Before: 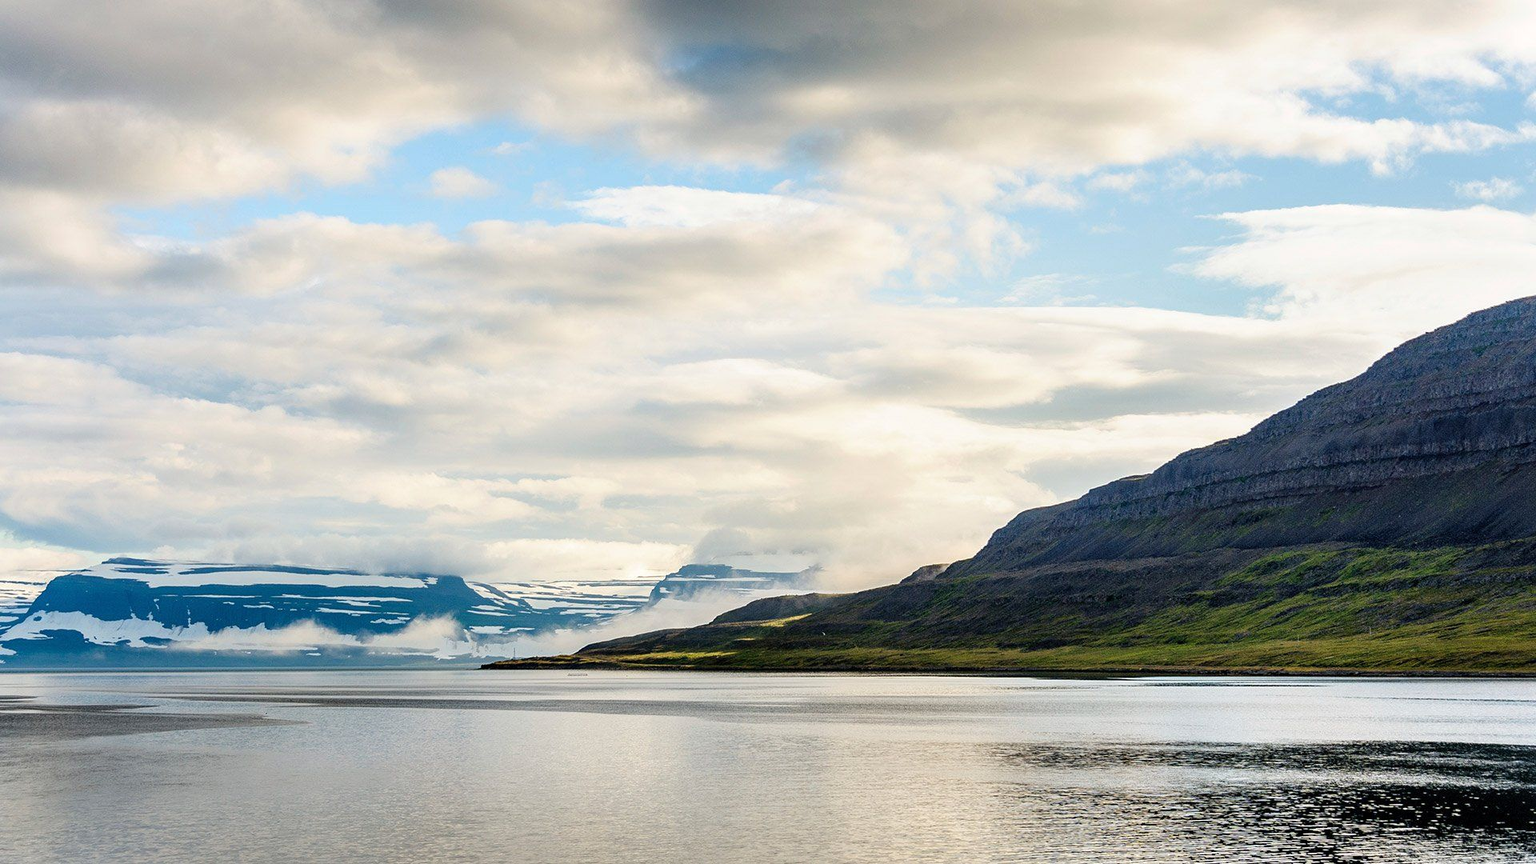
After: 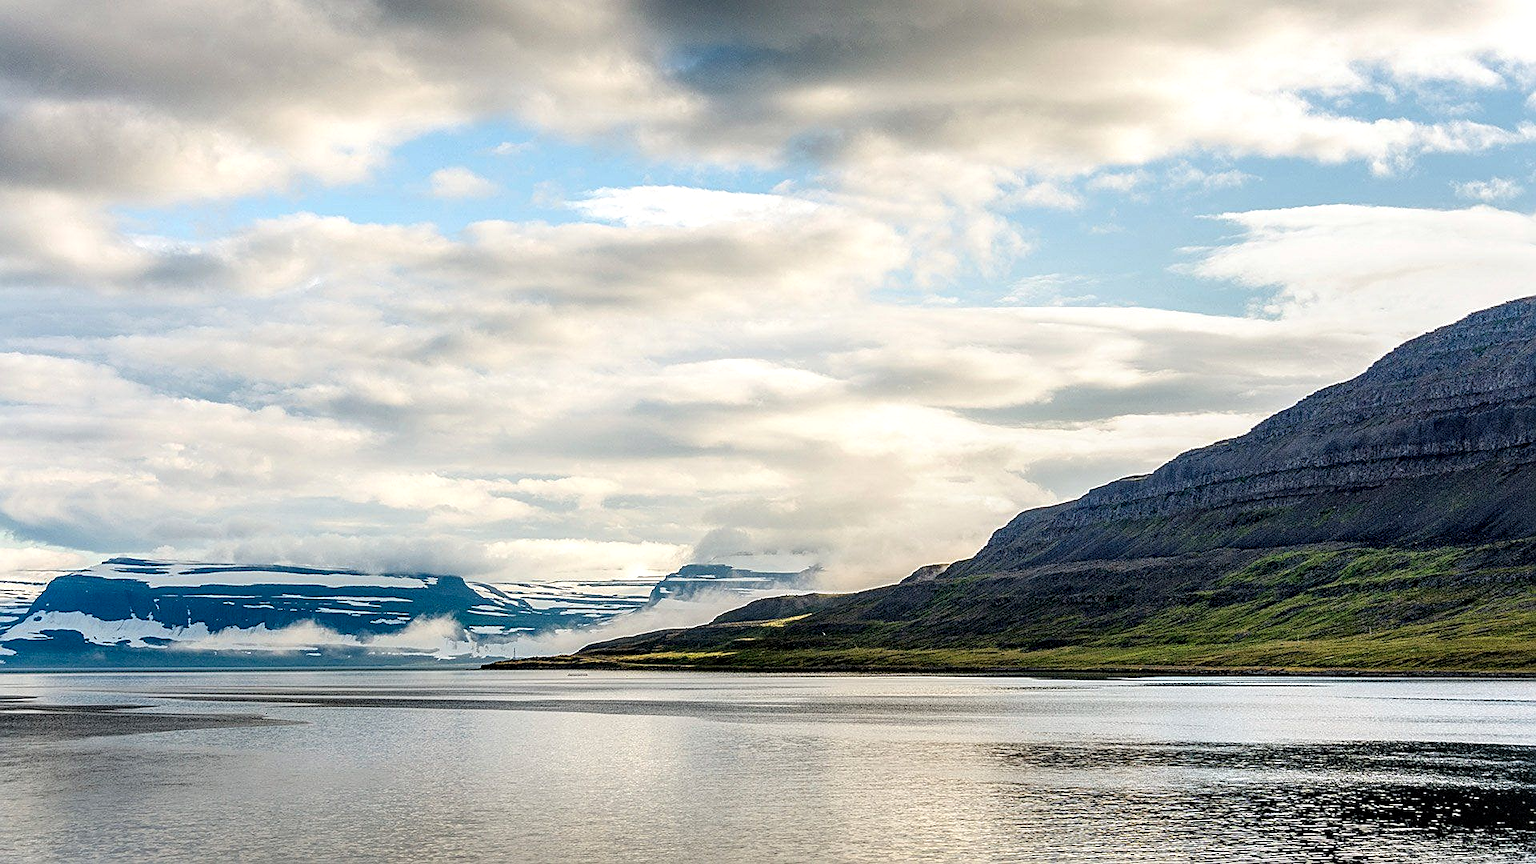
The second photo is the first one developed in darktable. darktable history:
sharpen: on, module defaults
local contrast: highlights 59%, detail 145%
color balance rgb: global vibrance 0.5%
